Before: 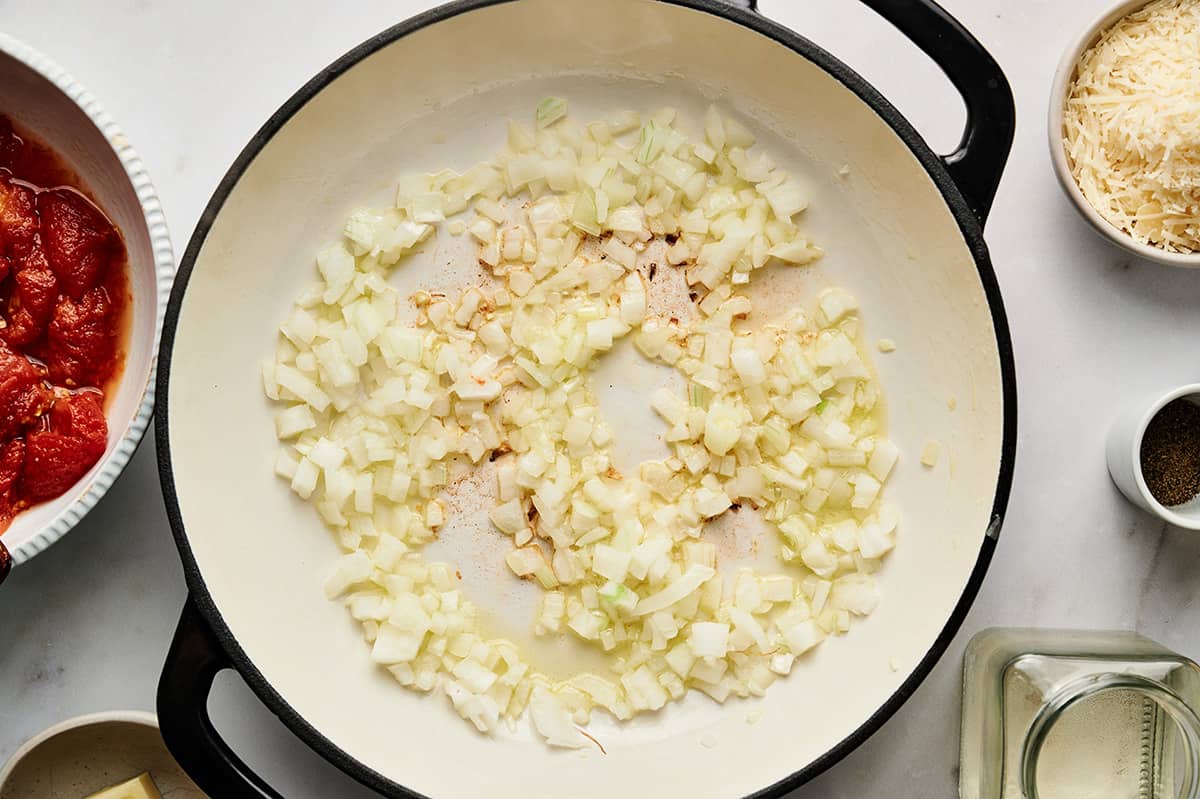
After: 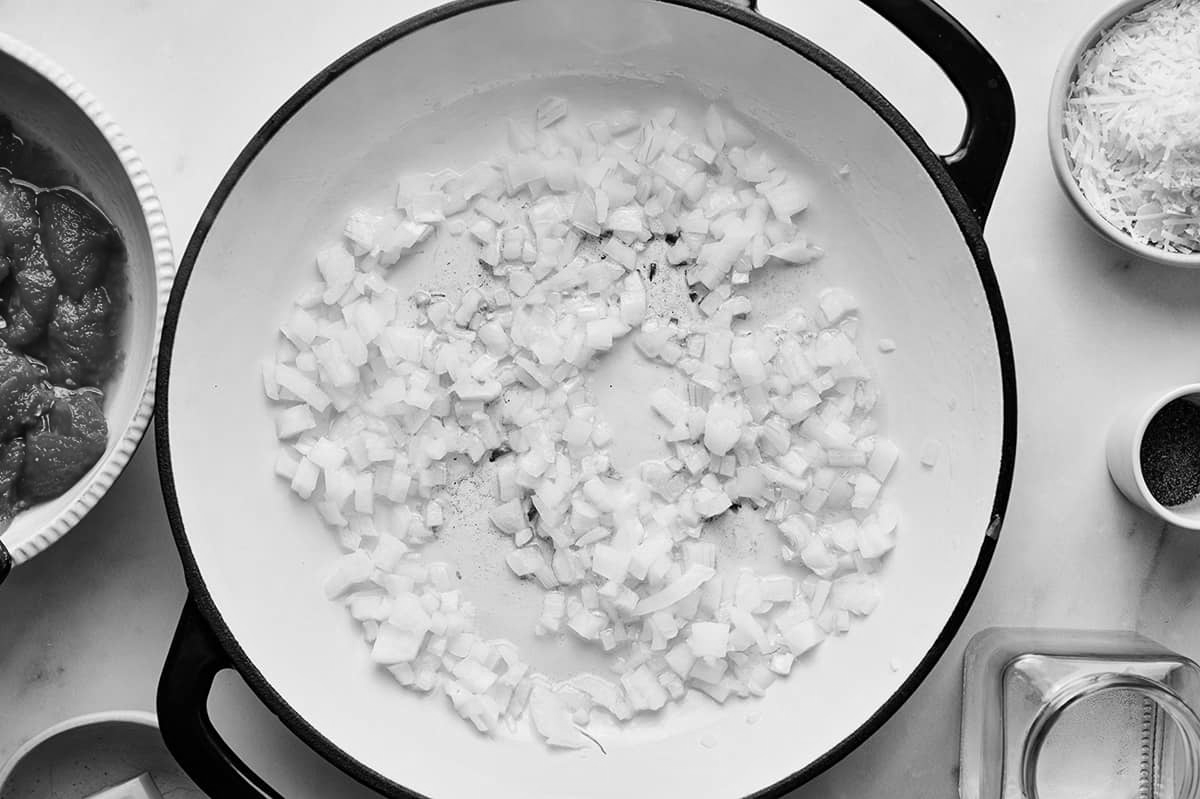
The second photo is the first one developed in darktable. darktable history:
tone equalizer: on, module defaults
monochrome: on, module defaults
